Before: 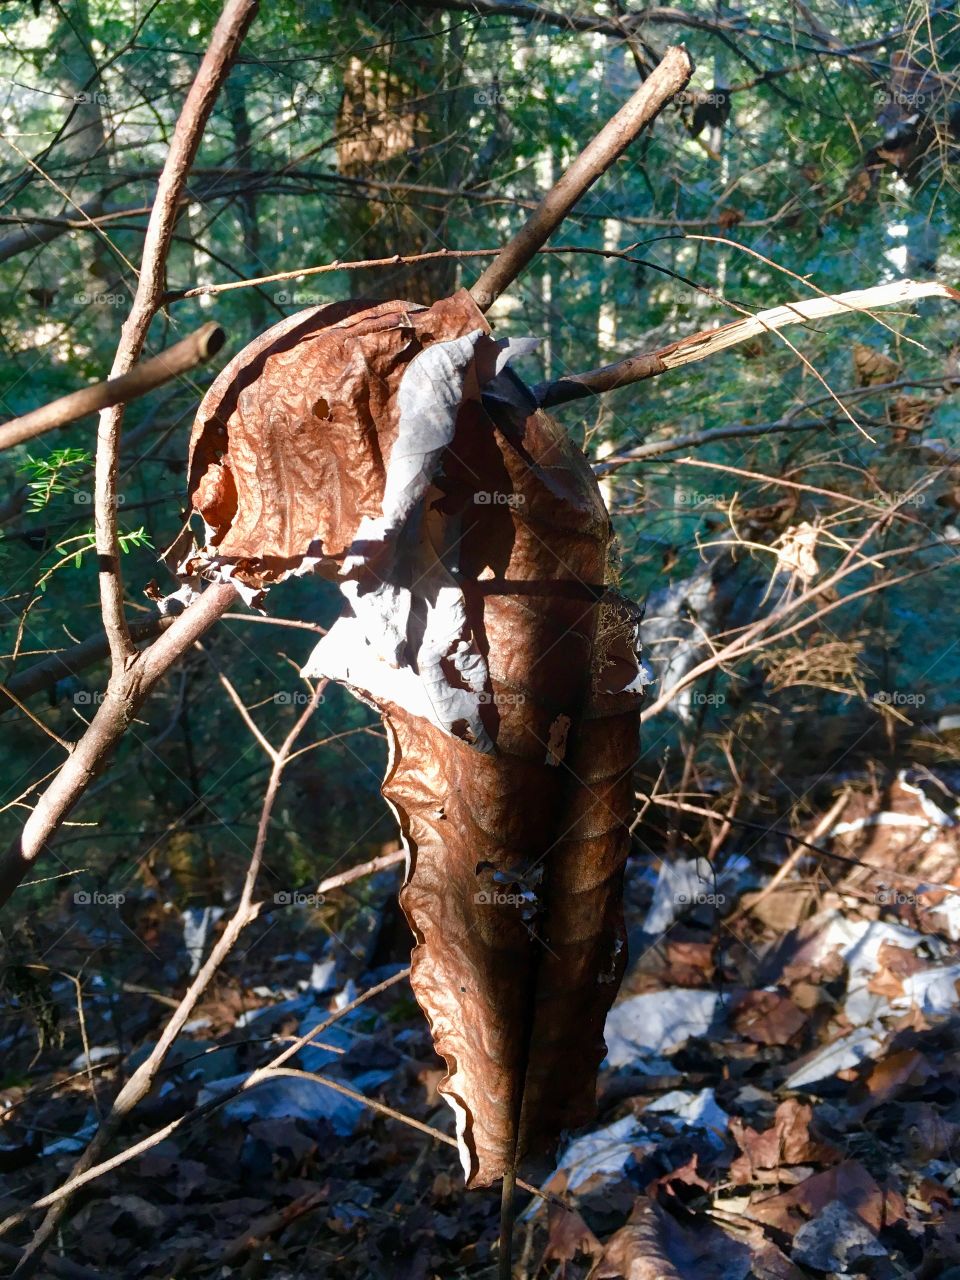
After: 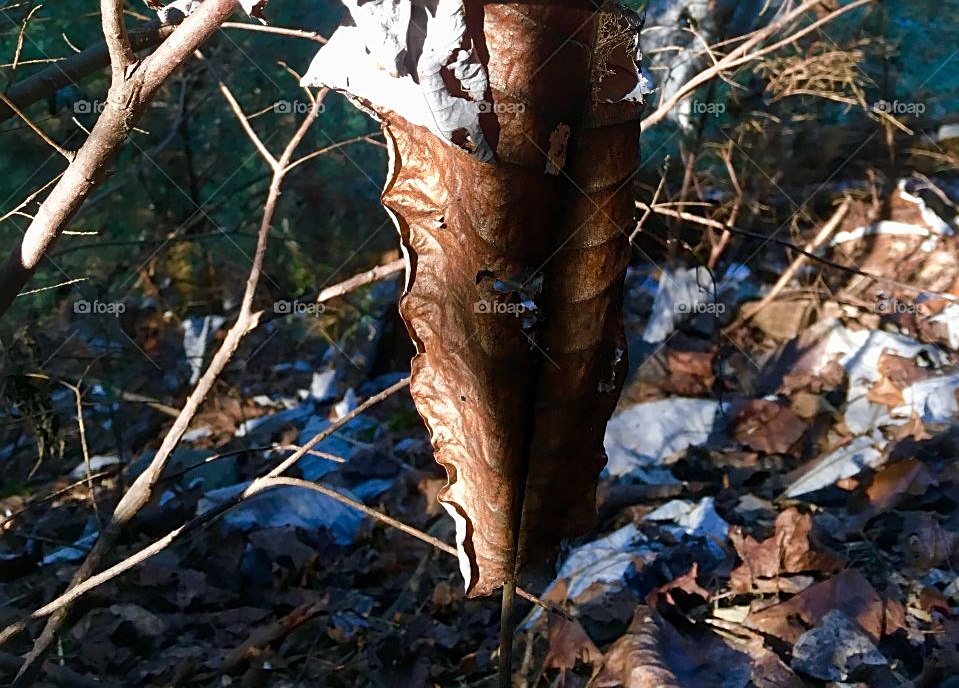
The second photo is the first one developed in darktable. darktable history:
crop and rotate: top 46.237%
sharpen: on, module defaults
